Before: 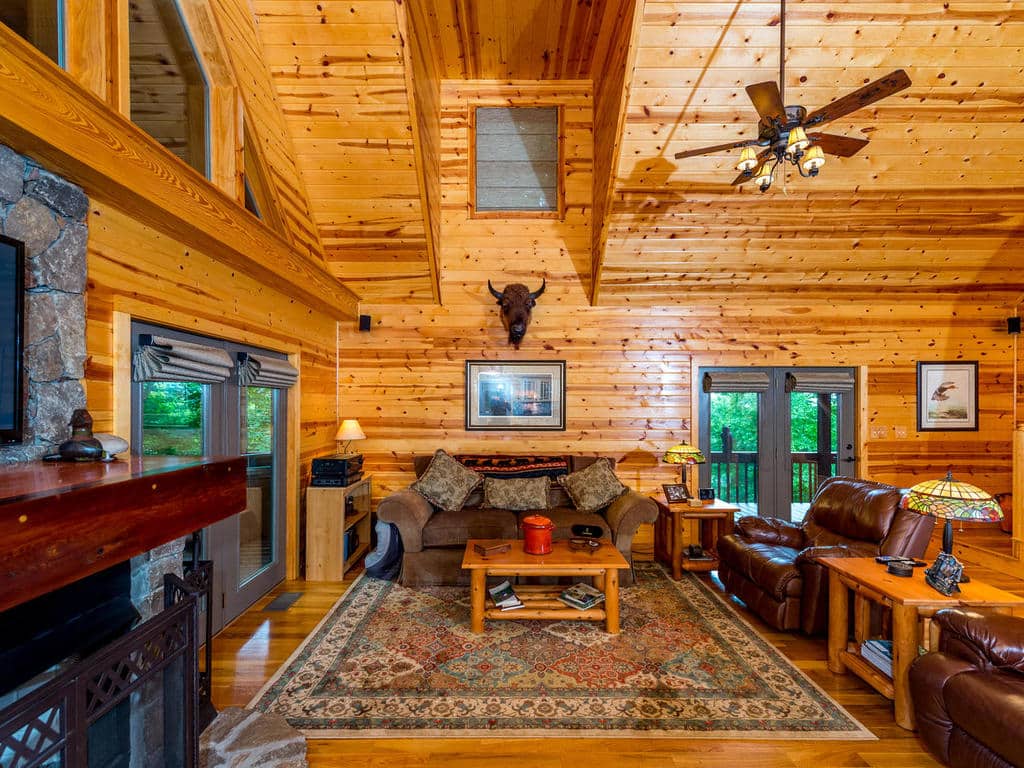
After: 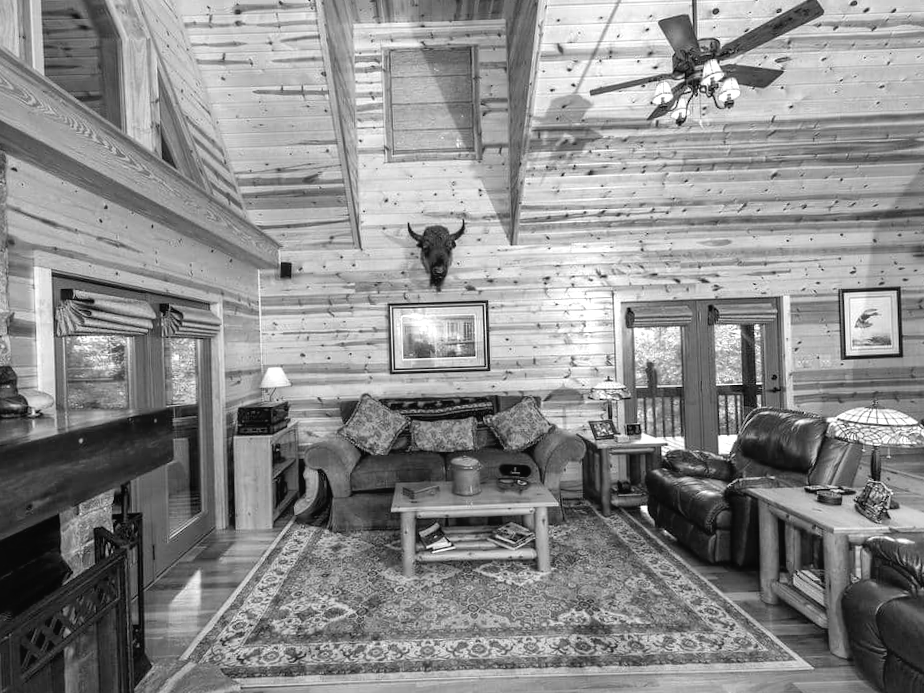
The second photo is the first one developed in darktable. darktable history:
exposure: black level correction 0.001, exposure 0.5 EV, compensate exposure bias true, compensate highlight preservation false
monochrome: a 32, b 64, size 2.3
crop and rotate: angle 1.96°, left 5.673%, top 5.673%
color balance: lift [1, 1.011, 0.999, 0.989], gamma [1.109, 1.045, 1.039, 0.955], gain [0.917, 0.936, 0.952, 1.064], contrast 2.32%, contrast fulcrum 19%, output saturation 101%
local contrast: mode bilateral grid, contrast 20, coarseness 50, detail 120%, midtone range 0.2
